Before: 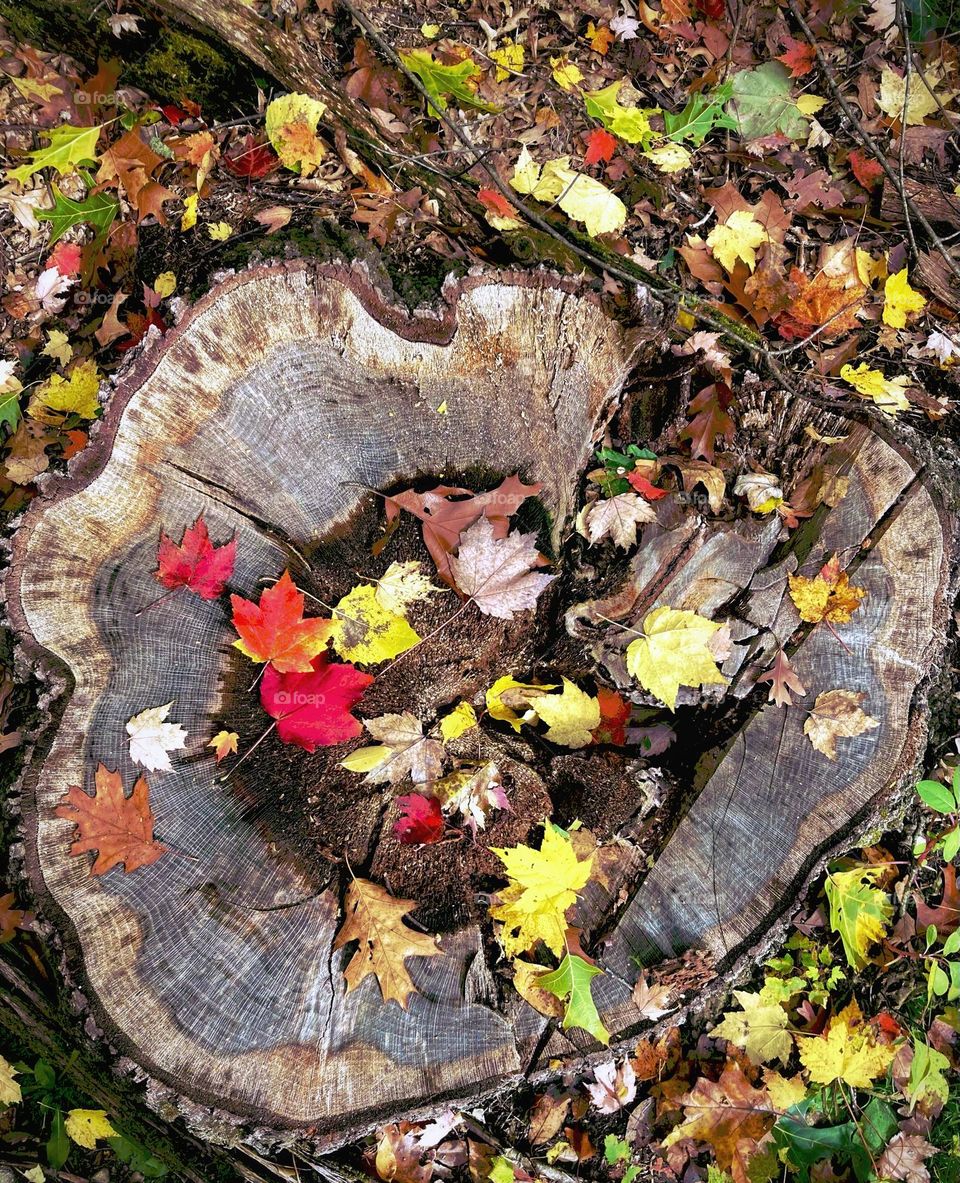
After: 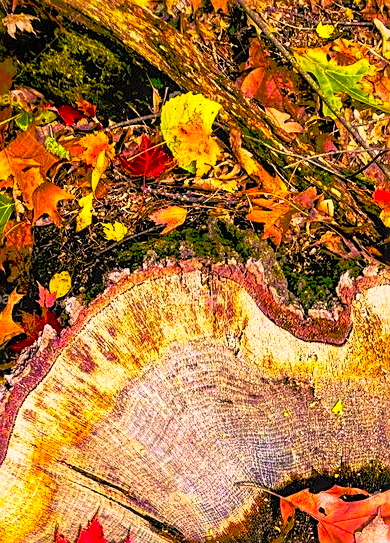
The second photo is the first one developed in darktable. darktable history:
crop and rotate: left 10.977%, top 0.077%, right 48.339%, bottom 54.01%
sharpen: on, module defaults
local contrast: detail 130%
color correction: highlights a* 14.77, highlights b* 30.86
contrast brightness saturation: contrast 0.242, brightness 0.262, saturation 0.386
color balance rgb: linear chroma grading › global chroma 25.329%, perceptual saturation grading › global saturation 15.036%, global vibrance 50.772%
